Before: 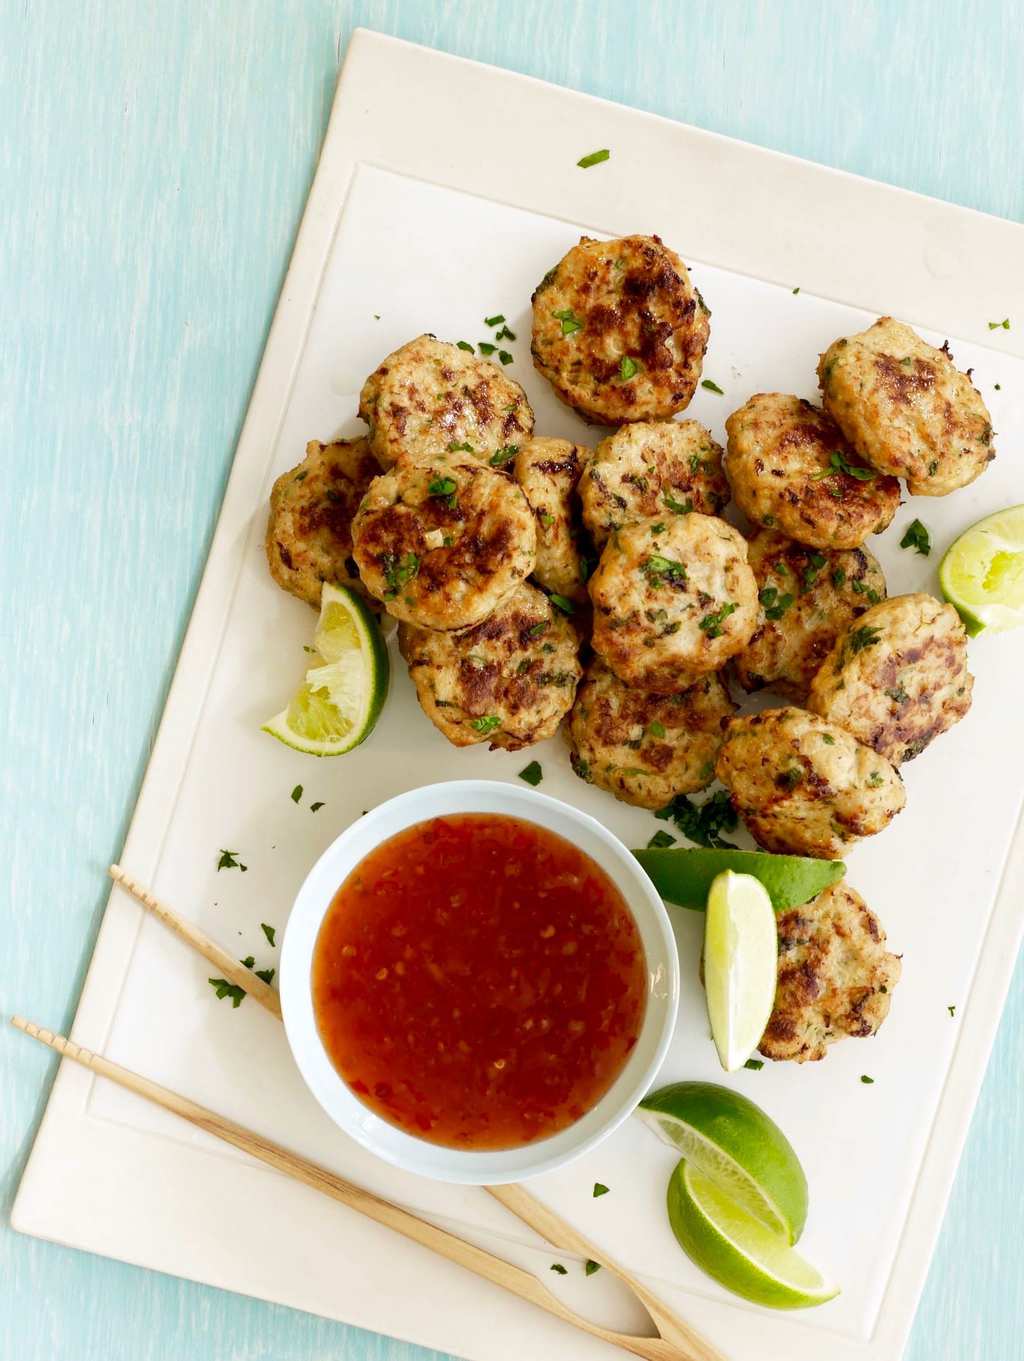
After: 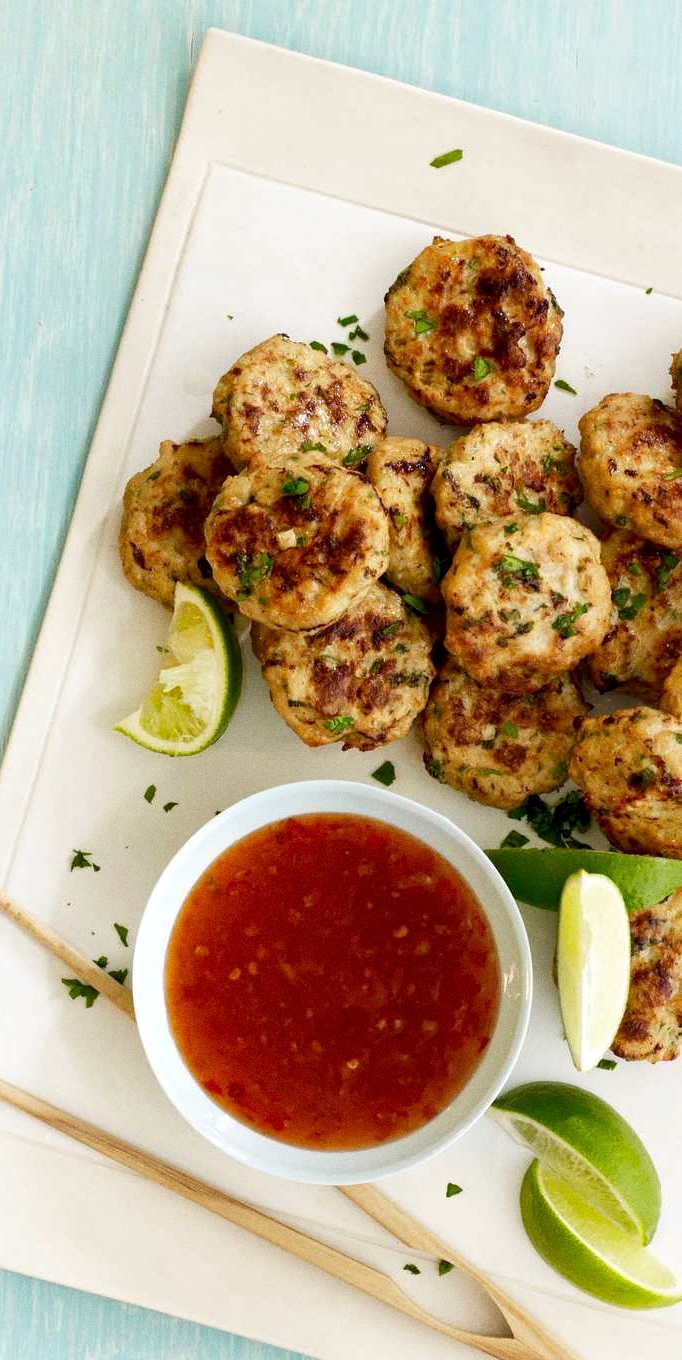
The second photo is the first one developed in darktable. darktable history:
grain: on, module defaults
crop and rotate: left 14.385%, right 18.948%
local contrast: mode bilateral grid, contrast 20, coarseness 50, detail 120%, midtone range 0.2
